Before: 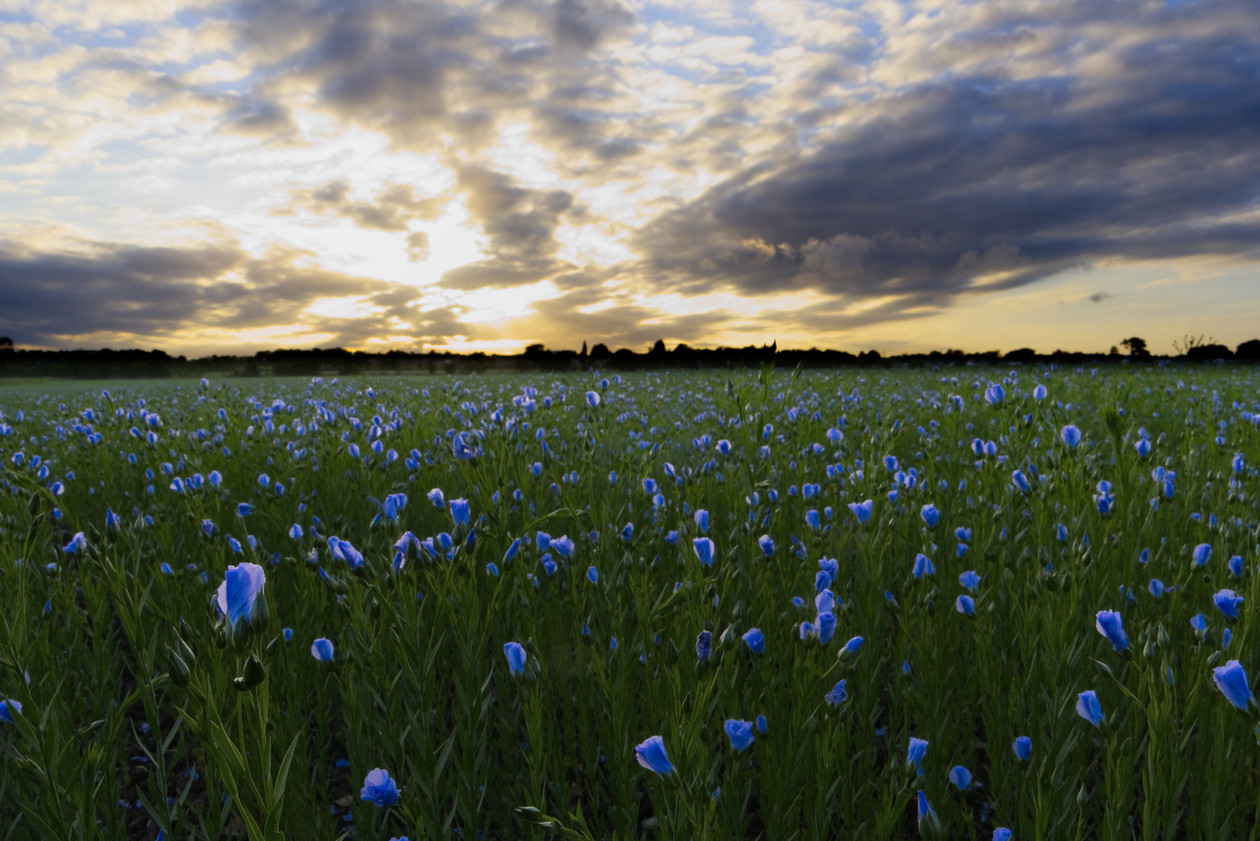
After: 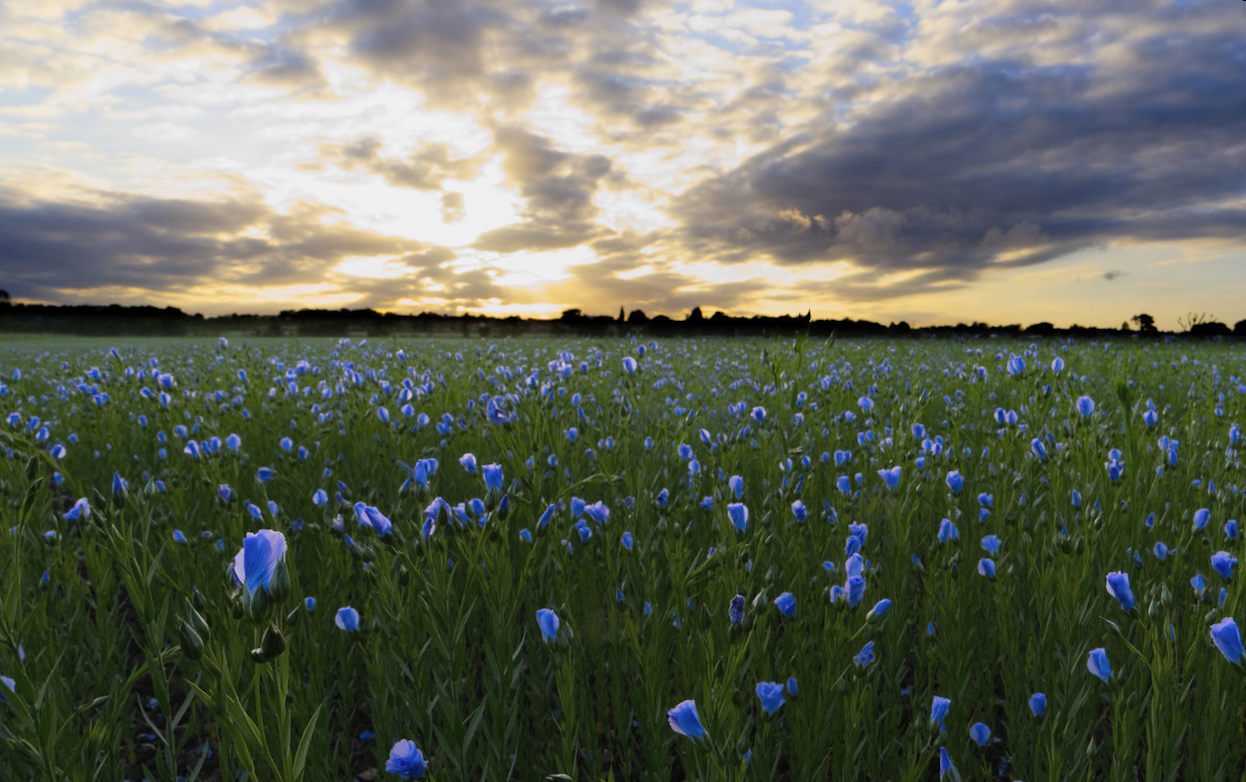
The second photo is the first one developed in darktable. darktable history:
contrast brightness saturation: contrast 0.05, brightness 0.06, saturation 0.01
rotate and perspective: rotation 0.679°, lens shift (horizontal) 0.136, crop left 0.009, crop right 0.991, crop top 0.078, crop bottom 0.95
